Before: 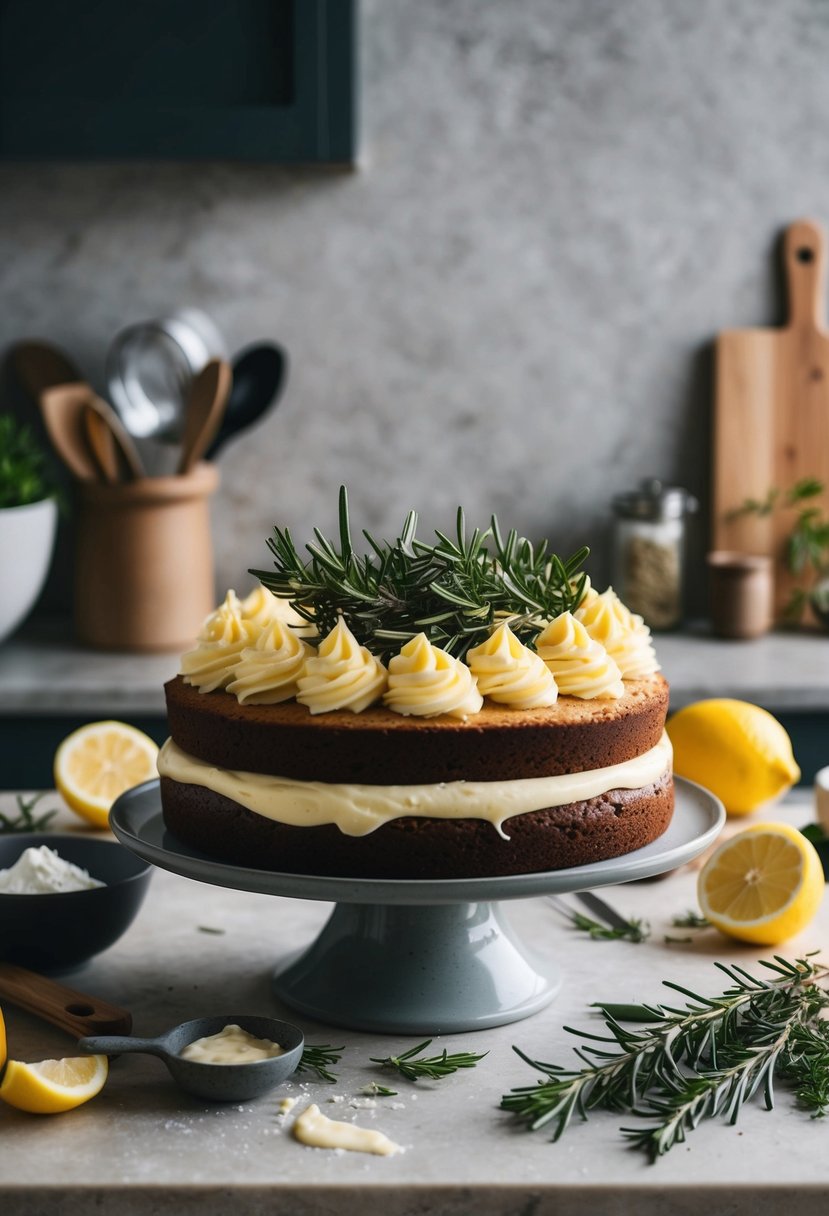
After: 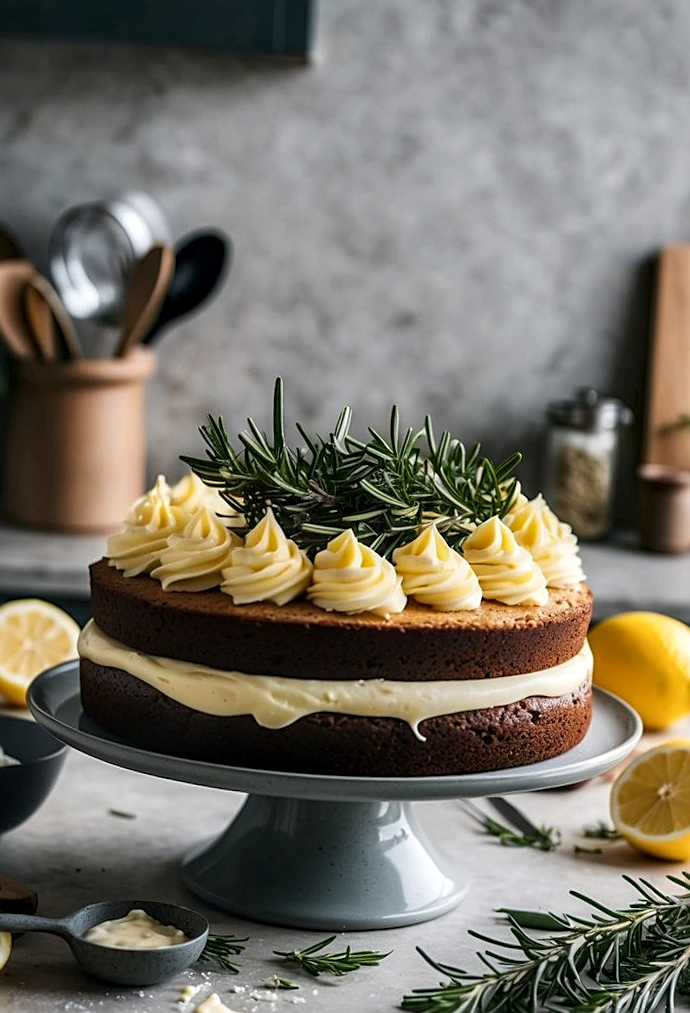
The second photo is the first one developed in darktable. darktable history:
crop and rotate: angle -3.27°, left 5.211%, top 5.211%, right 4.607%, bottom 4.607%
sharpen: on, module defaults
local contrast: detail 142%
exposure: exposure -0.021 EV, compensate highlight preservation false
